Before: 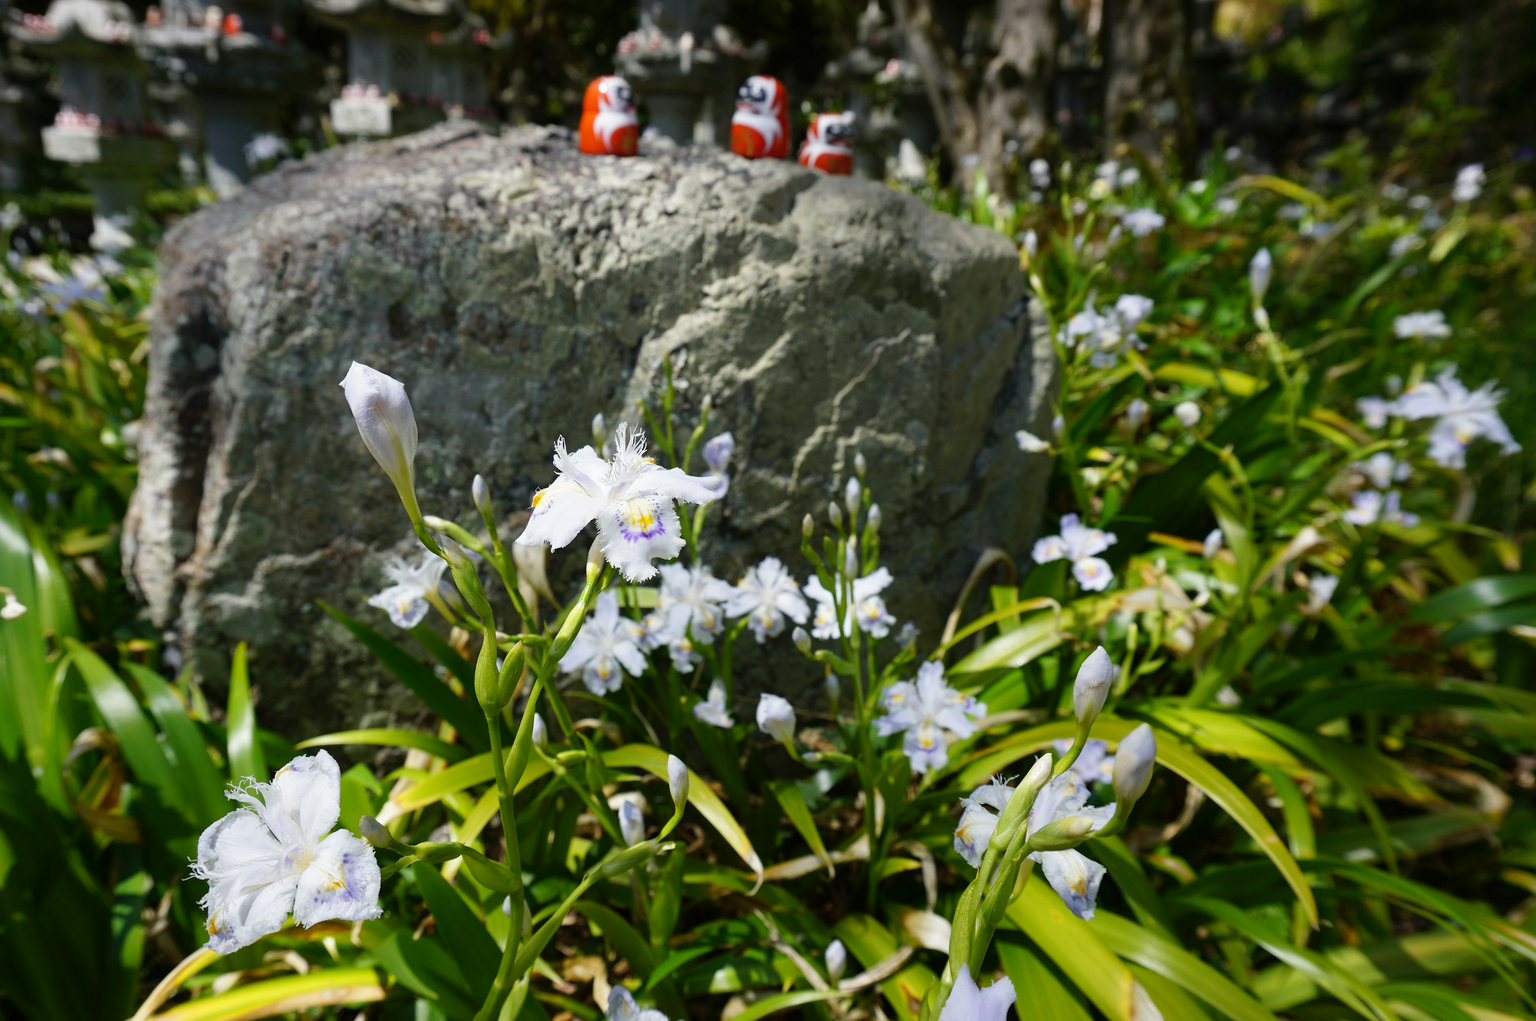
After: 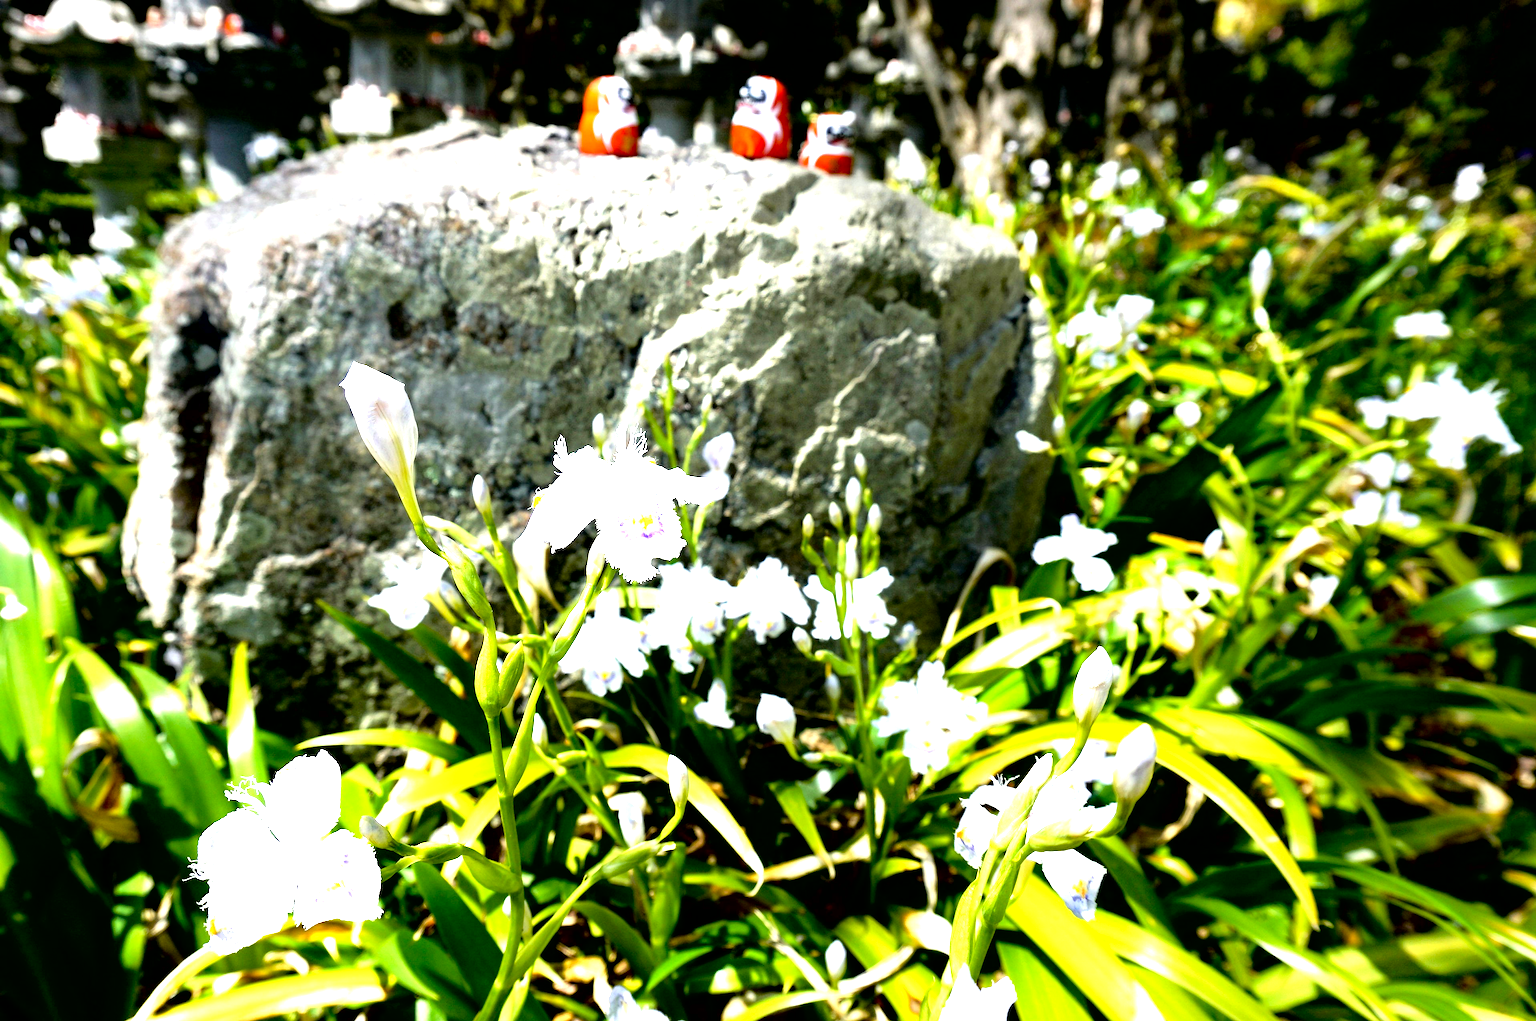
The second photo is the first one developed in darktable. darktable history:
contrast brightness saturation: saturation -0.069
tone equalizer: -8 EV -1.06 EV, -7 EV -1.03 EV, -6 EV -0.842 EV, -5 EV -0.616 EV, -3 EV 0.609 EV, -2 EV 0.841 EV, -1 EV 1 EV, +0 EV 1.06 EV
exposure: black level correction 0.011, exposure 1.087 EV, compensate exposure bias true, compensate highlight preservation false
